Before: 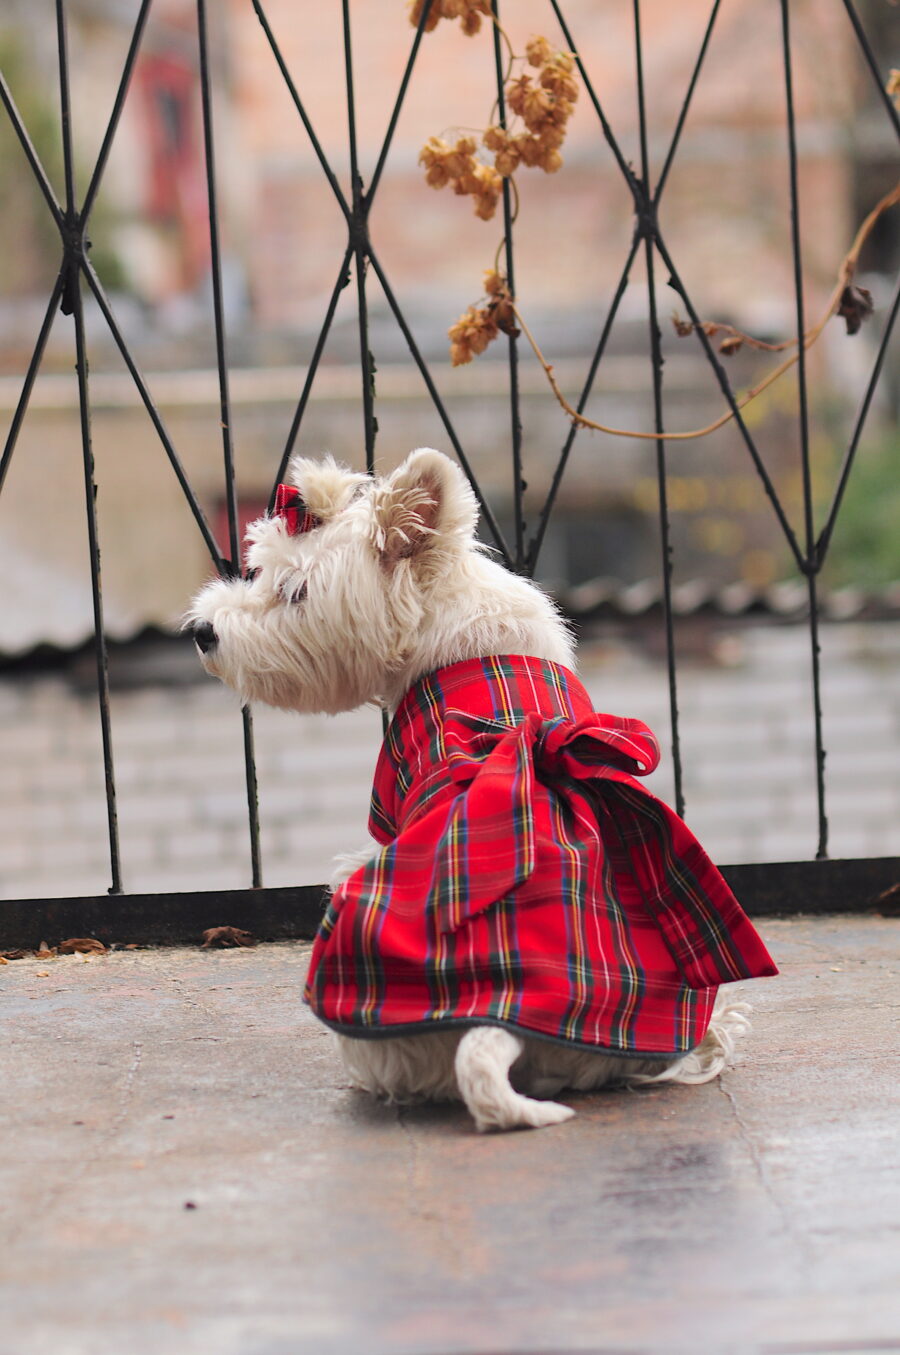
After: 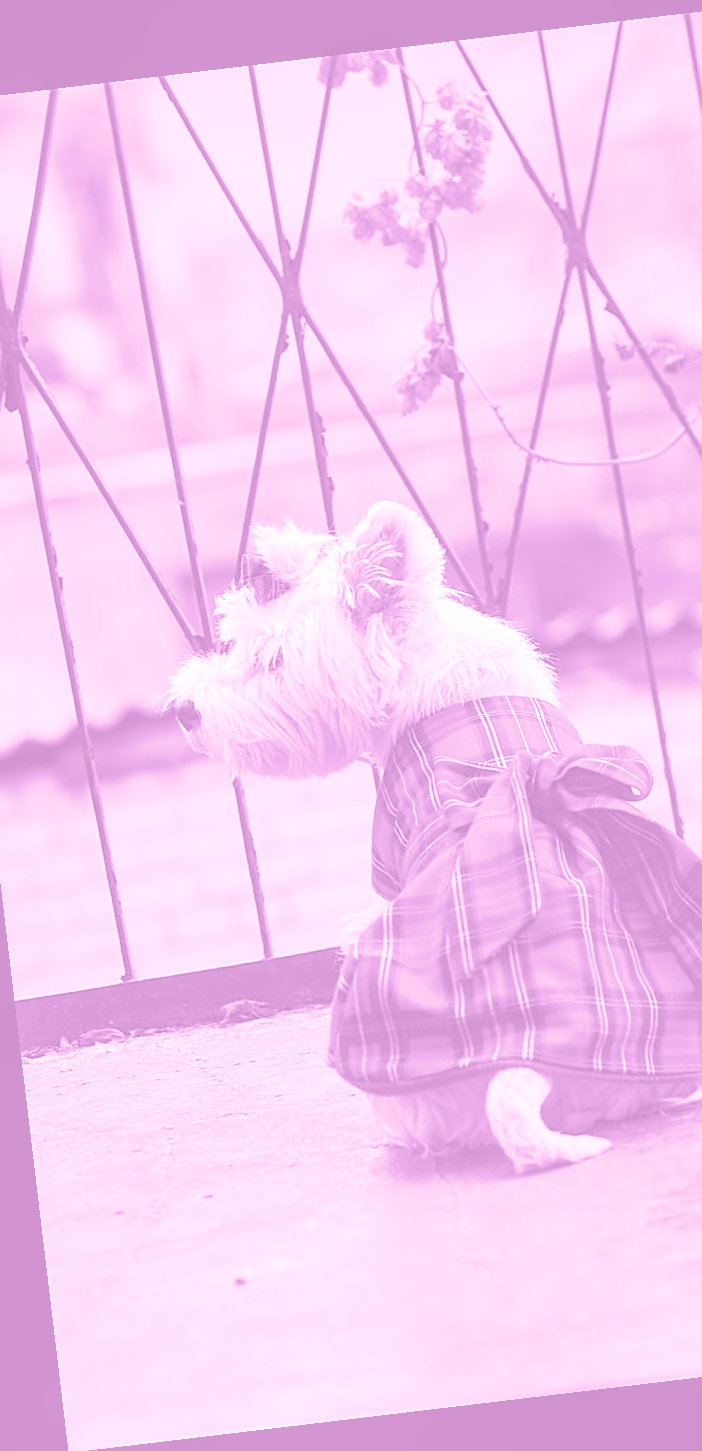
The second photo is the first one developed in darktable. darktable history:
split-toning: shadows › hue 205.2°, shadows › saturation 0.43, highlights › hue 54°, highlights › saturation 0.54
sharpen: on, module defaults
colorize: hue 331.2°, saturation 69%, source mix 30.28%, lightness 69.02%, version 1
rotate and perspective: rotation -6.83°, automatic cropping off
contrast brightness saturation: contrast 0.05, brightness 0.06, saturation 0.01
crop and rotate: left 8.786%, right 24.548%
local contrast: on, module defaults
color balance rgb: linear chroma grading › global chroma 15%, perceptual saturation grading › global saturation 30%
